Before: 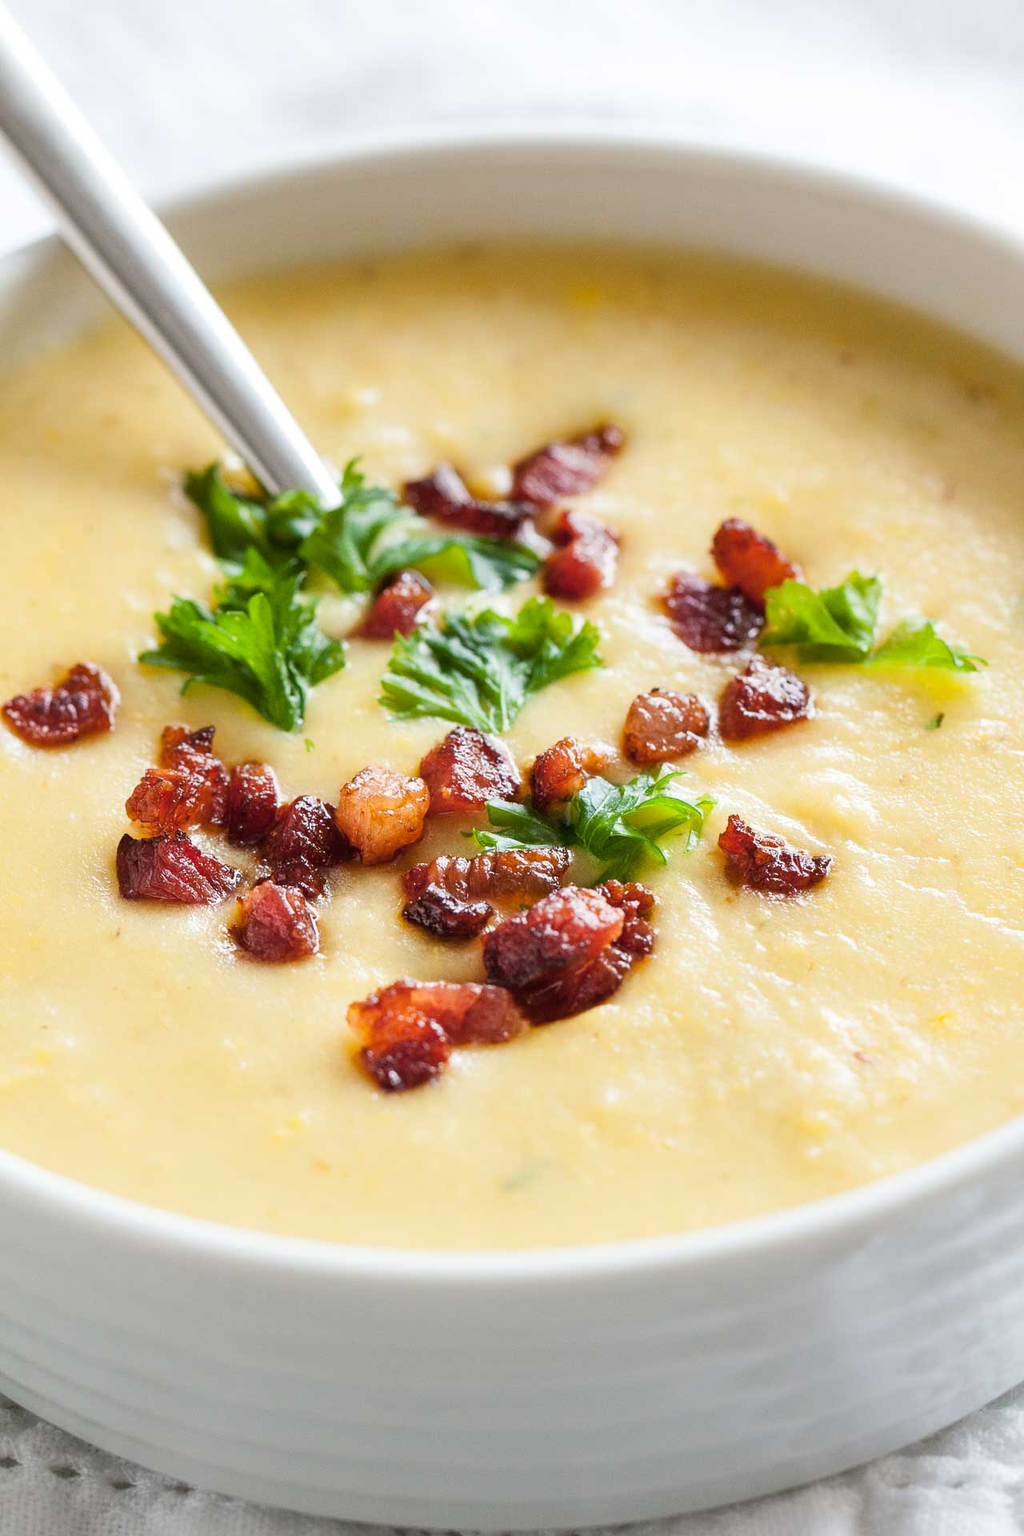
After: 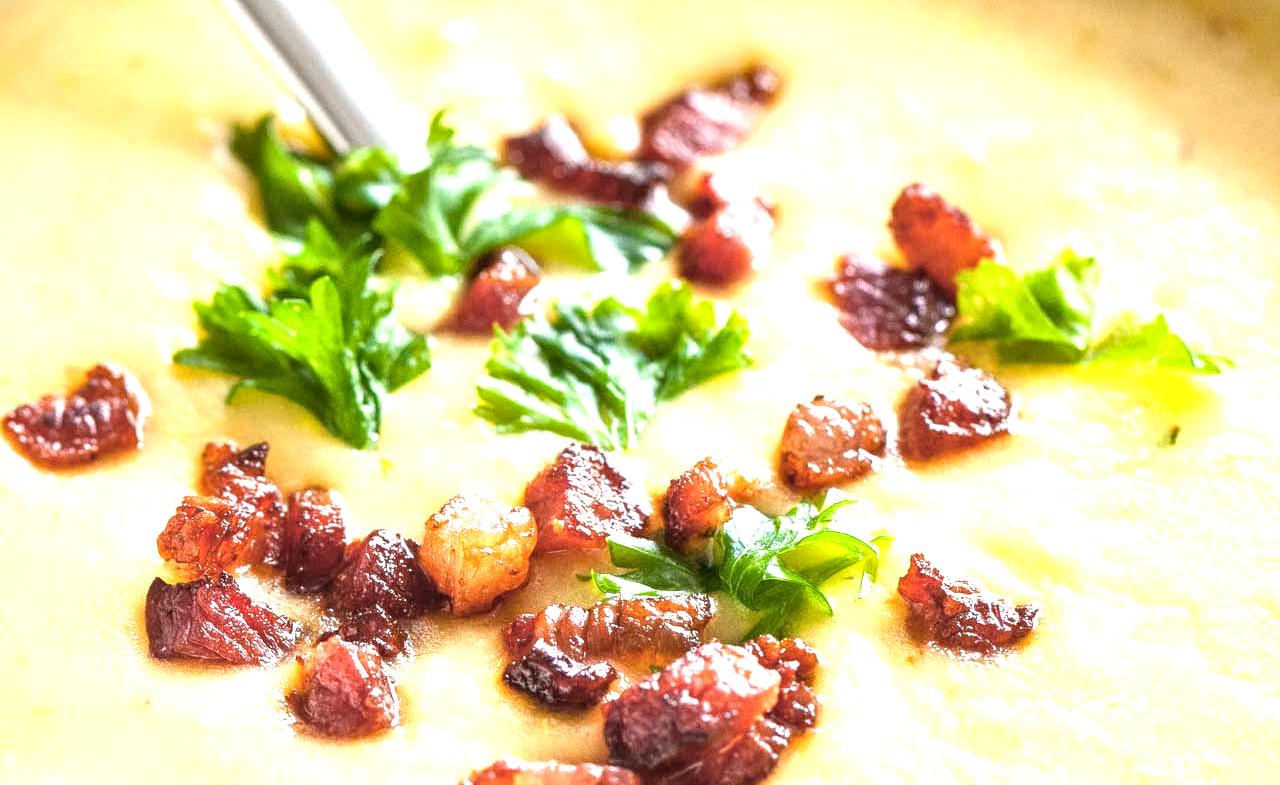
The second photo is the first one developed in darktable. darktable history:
local contrast: on, module defaults
color zones: curves: ch1 [(0.077, 0.436) (0.25, 0.5) (0.75, 0.5)]
crop and rotate: top 24.265%, bottom 34.809%
exposure: black level correction 0, exposure 1.001 EV, compensate highlight preservation false
